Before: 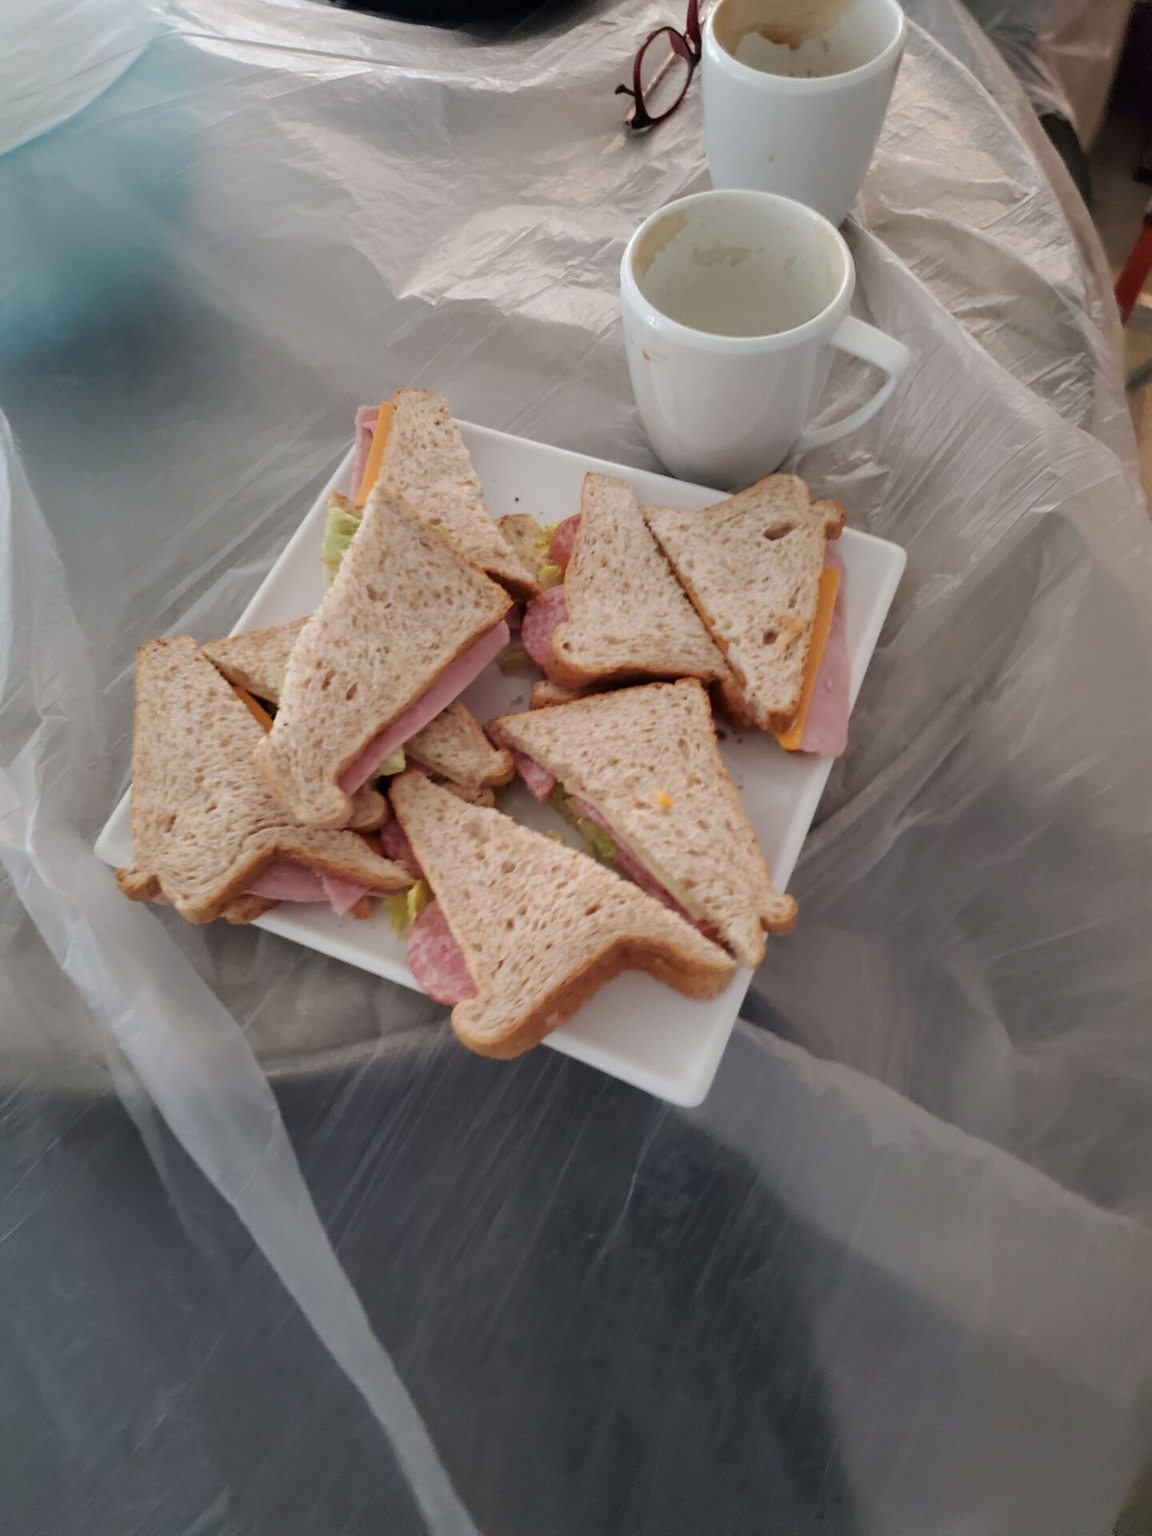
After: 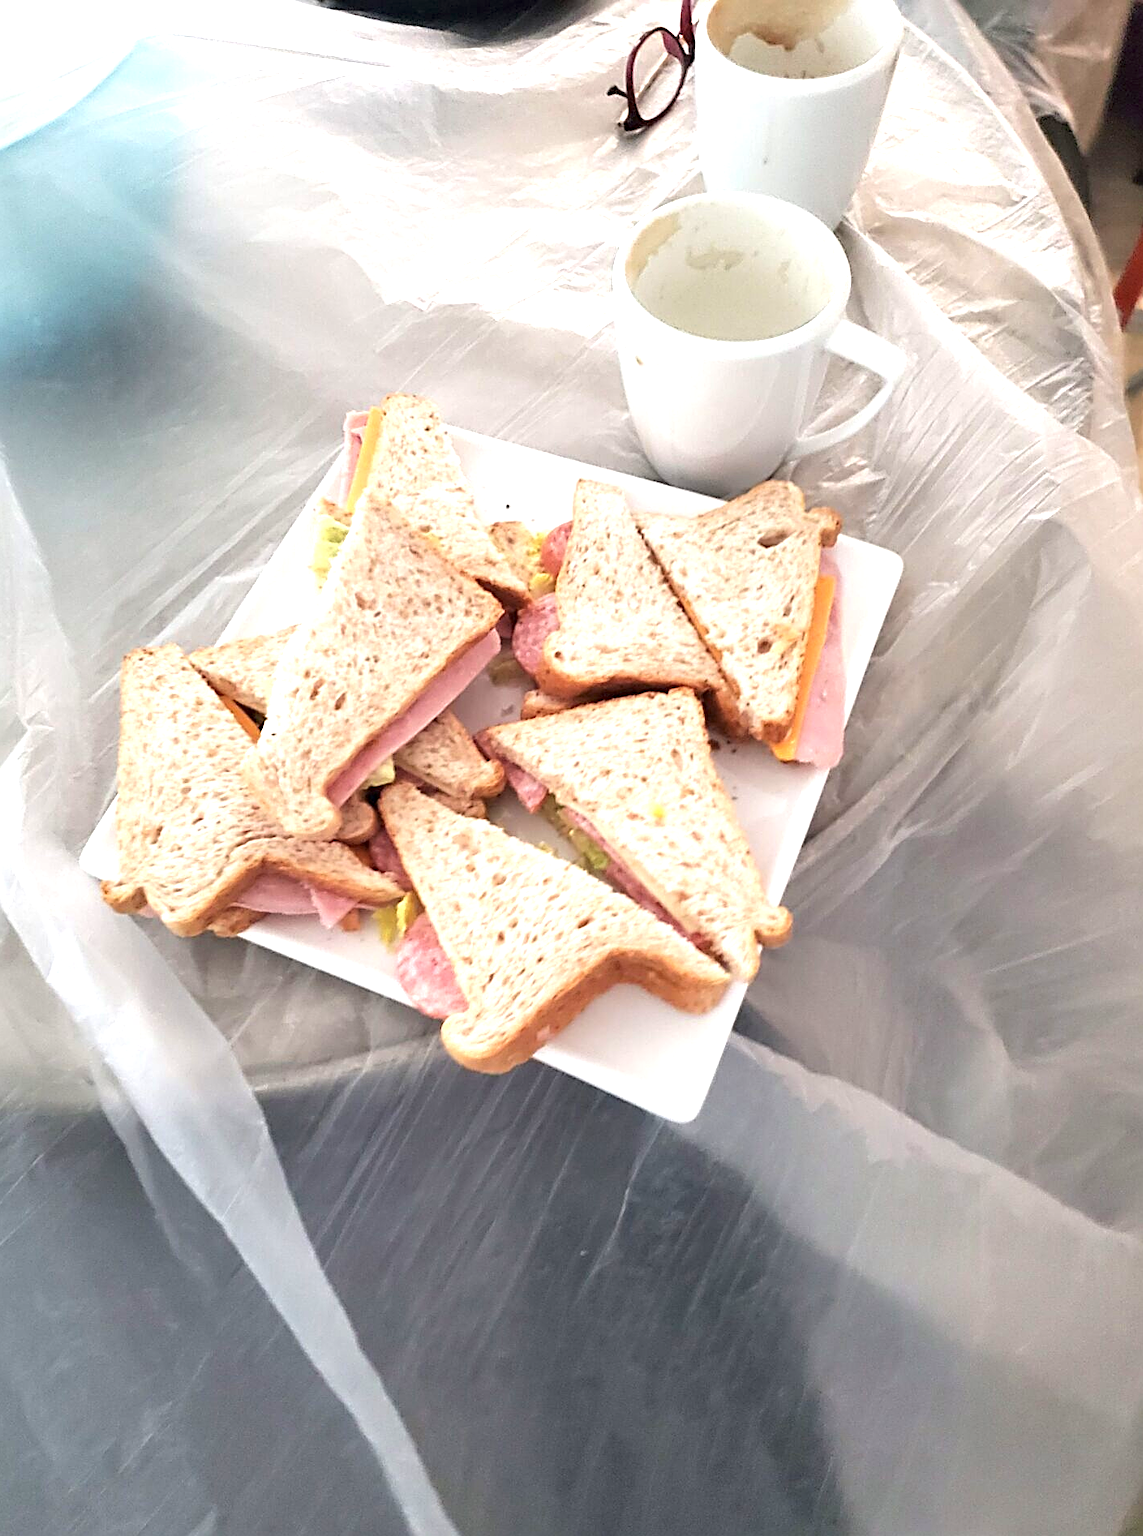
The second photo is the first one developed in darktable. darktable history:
crop and rotate: left 1.434%, right 0.594%, bottom 1.31%
exposure: black level correction 0, exposure 1.457 EV, compensate highlight preservation false
sharpen: radius 2.568, amount 0.697
